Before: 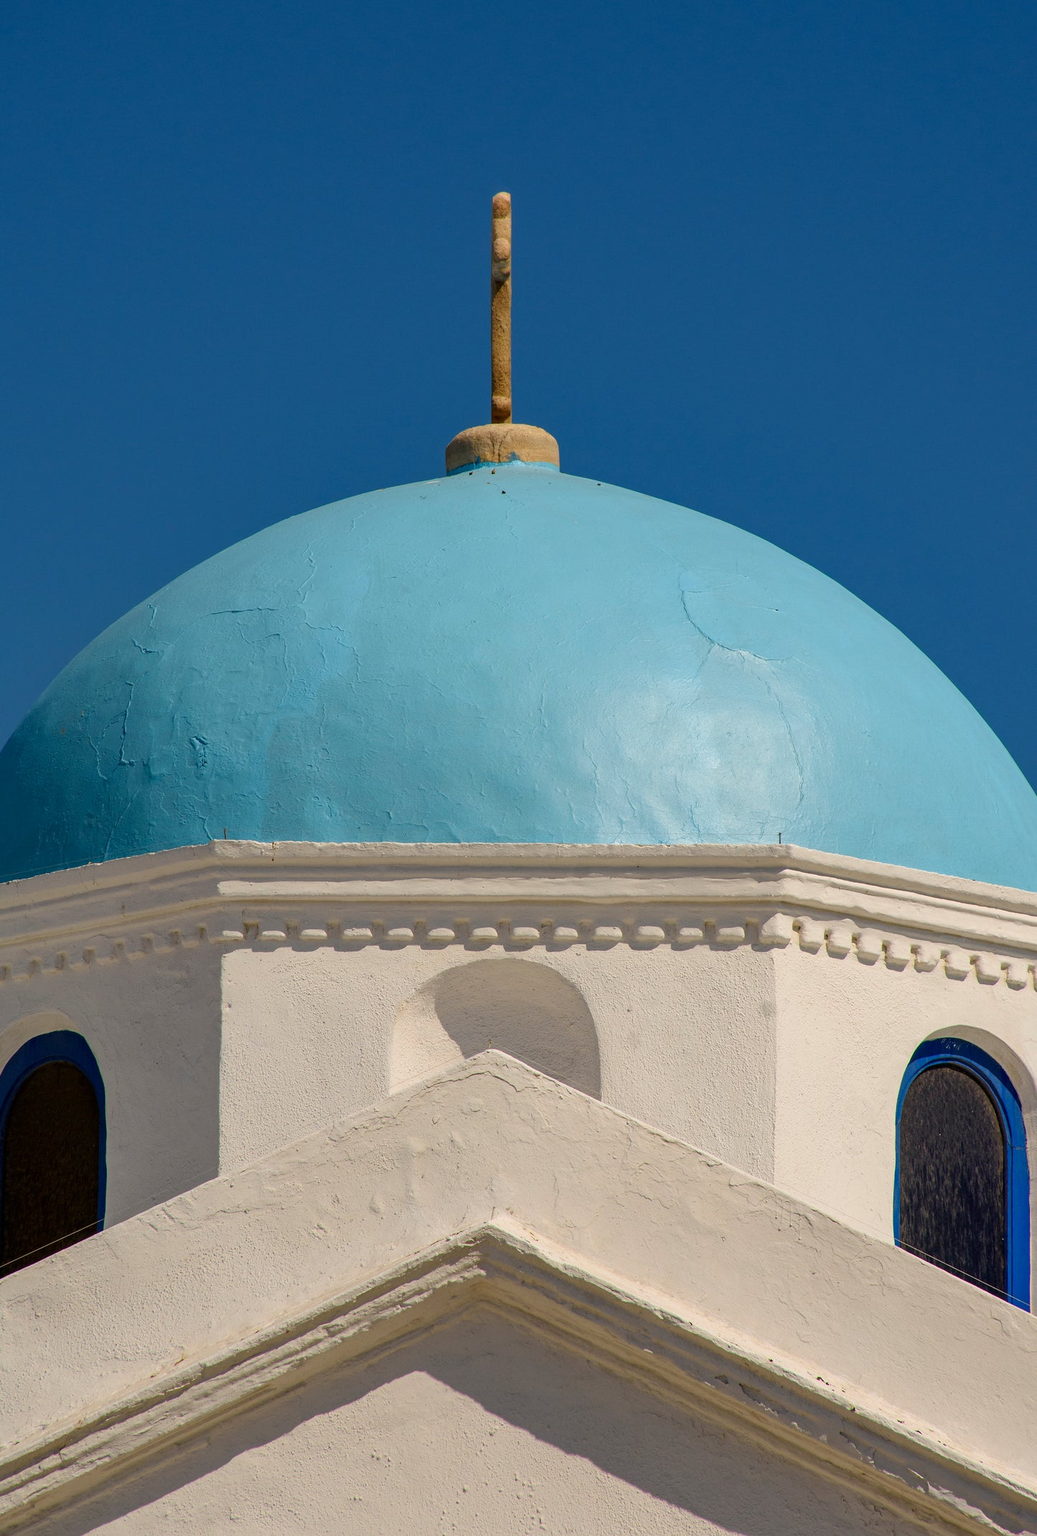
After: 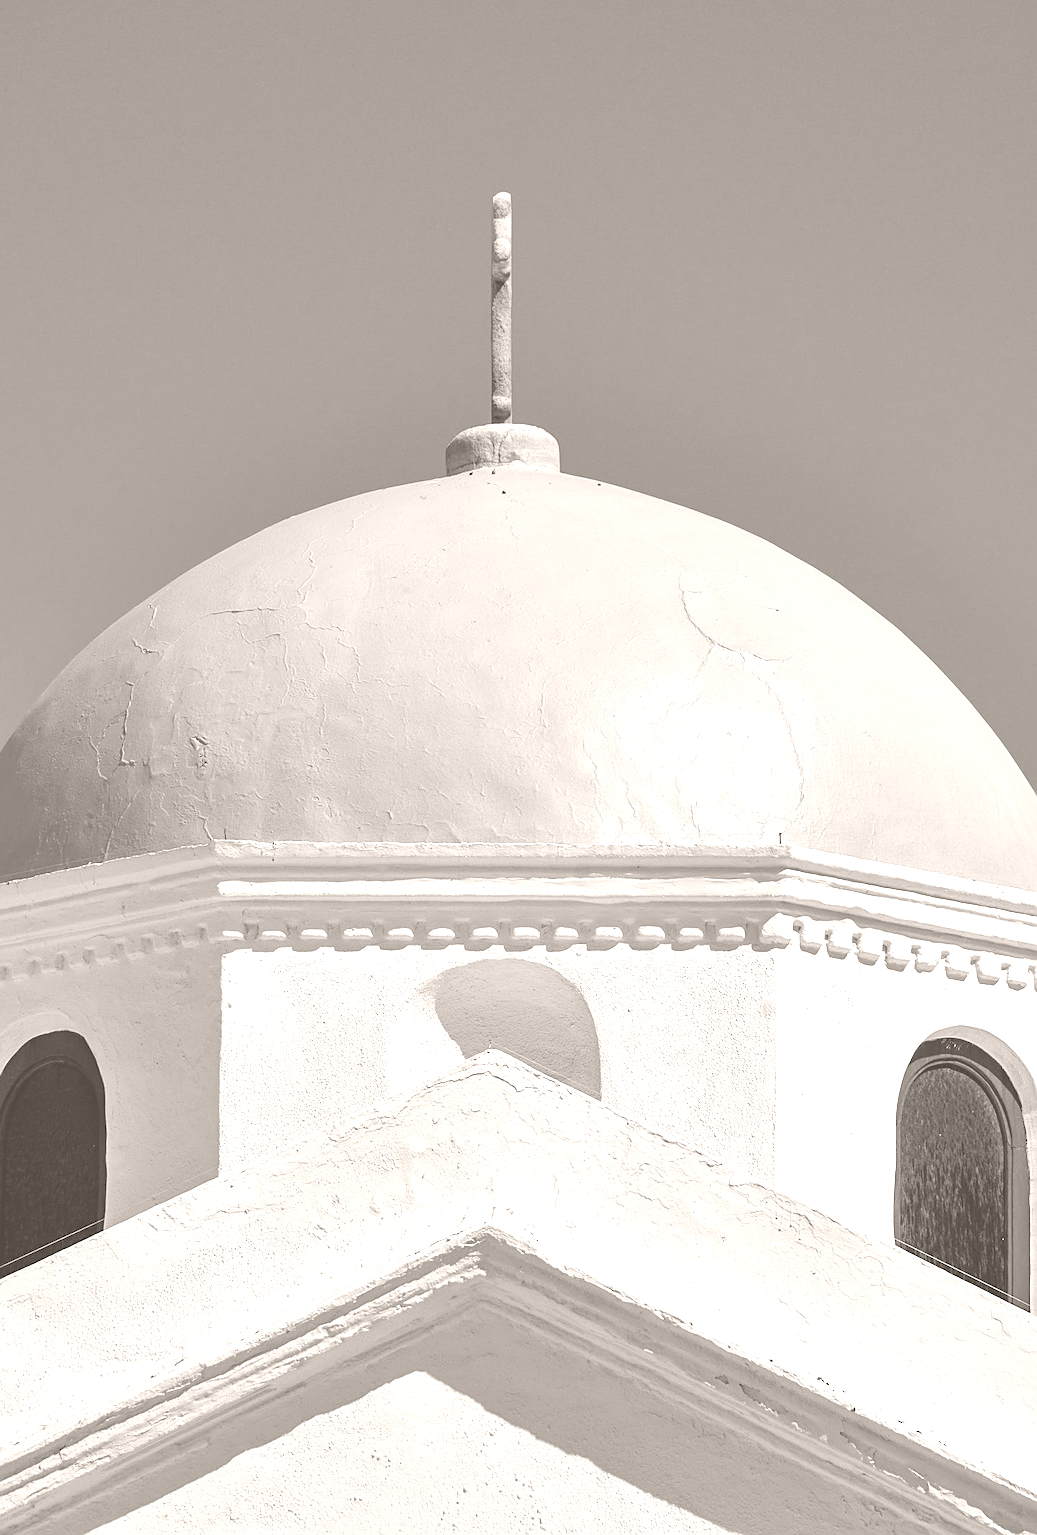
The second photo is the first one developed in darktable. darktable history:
colorize: hue 34.49°, saturation 35.33%, source mix 100%, lightness 55%, version 1
grain: coarseness 0.81 ISO, strength 1.34%, mid-tones bias 0%
shadows and highlights: low approximation 0.01, soften with gaussian
sharpen: on, module defaults
